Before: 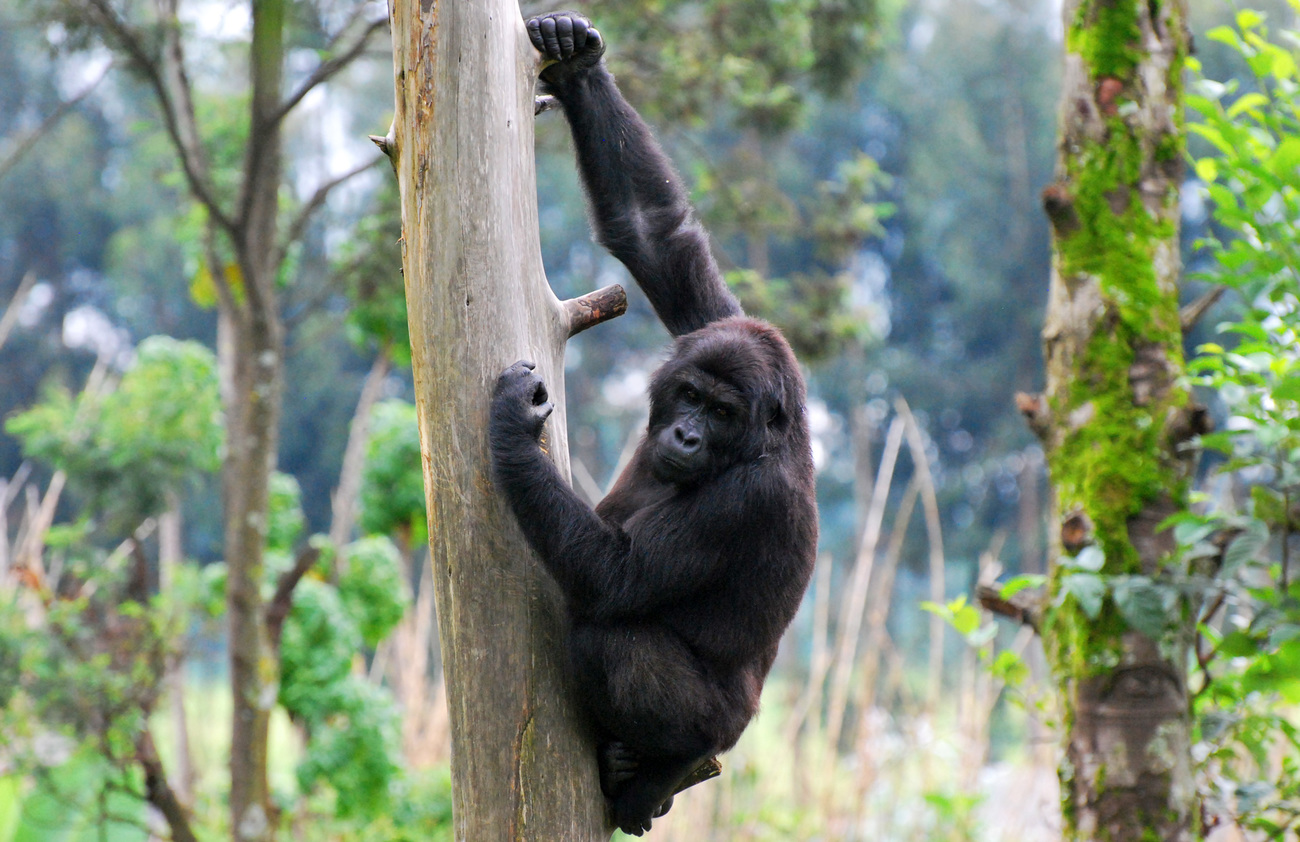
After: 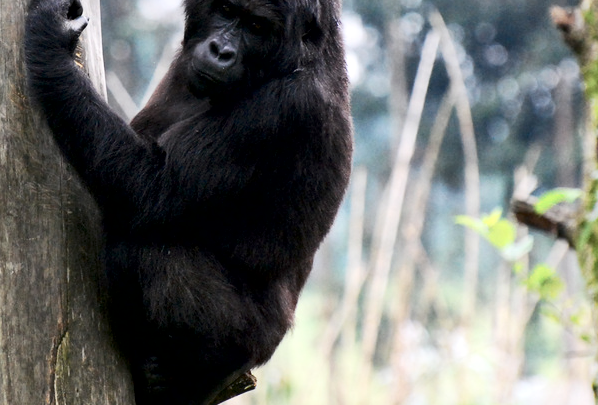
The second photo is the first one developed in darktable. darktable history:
contrast brightness saturation: contrast 0.25, saturation -0.318
crop: left 35.813%, top 45.917%, right 18.17%, bottom 5.967%
exposure: black level correction 0.005, exposure 0.016 EV, compensate highlight preservation false
local contrast: mode bilateral grid, contrast 20, coarseness 51, detail 120%, midtone range 0.2
